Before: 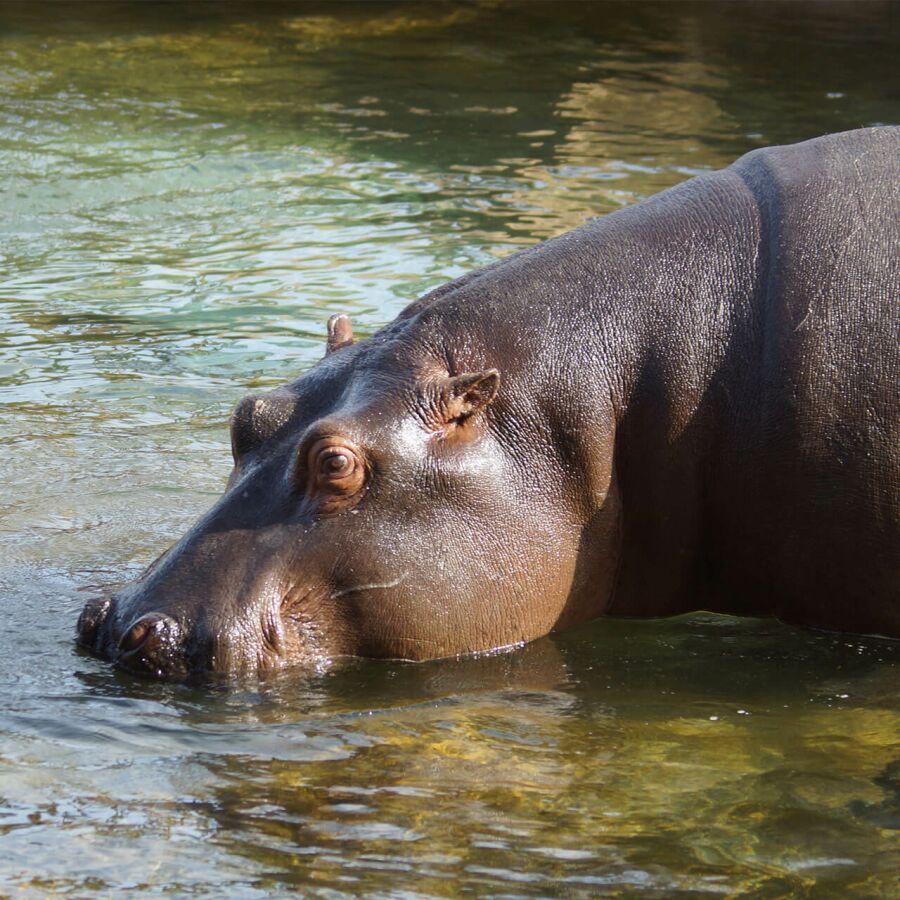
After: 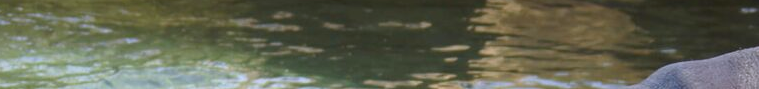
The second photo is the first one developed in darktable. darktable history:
crop and rotate: left 9.644%, top 9.491%, right 6.021%, bottom 80.509%
exposure: exposure 0.3 EV, compensate highlight preservation false
graduated density: hue 238.83°, saturation 50%
